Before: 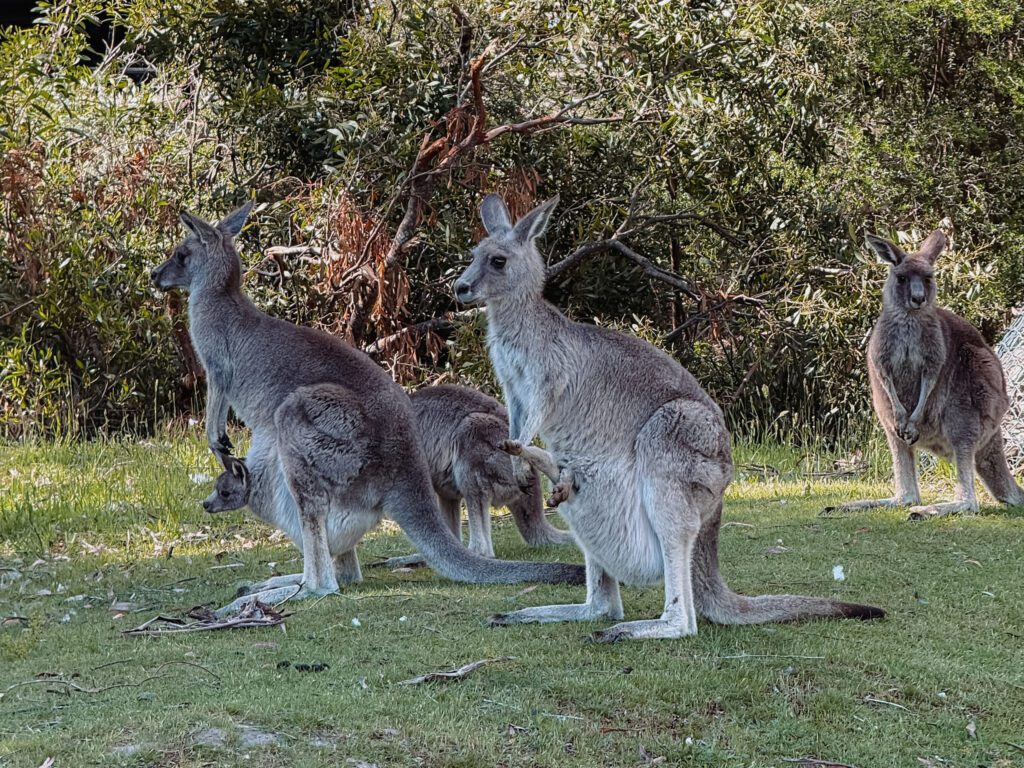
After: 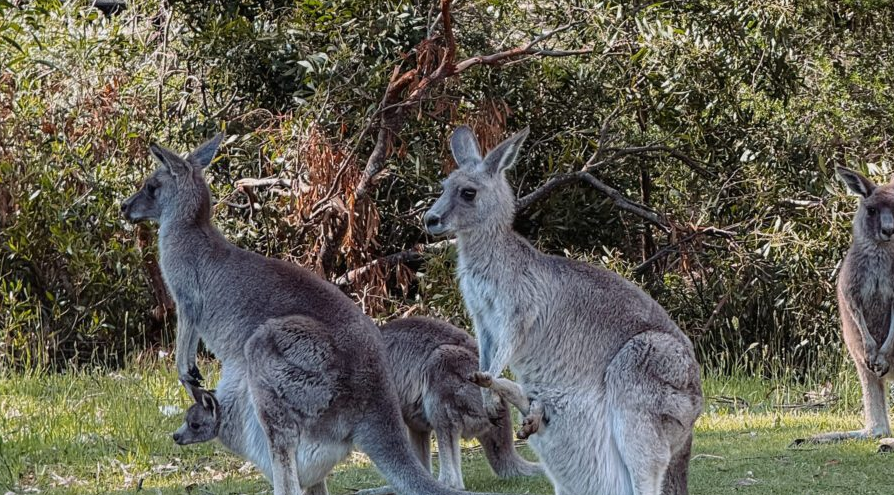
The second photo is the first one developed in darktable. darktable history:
rotate and perspective: automatic cropping original format, crop left 0, crop top 0
crop: left 3.015%, top 8.969%, right 9.647%, bottom 26.457%
